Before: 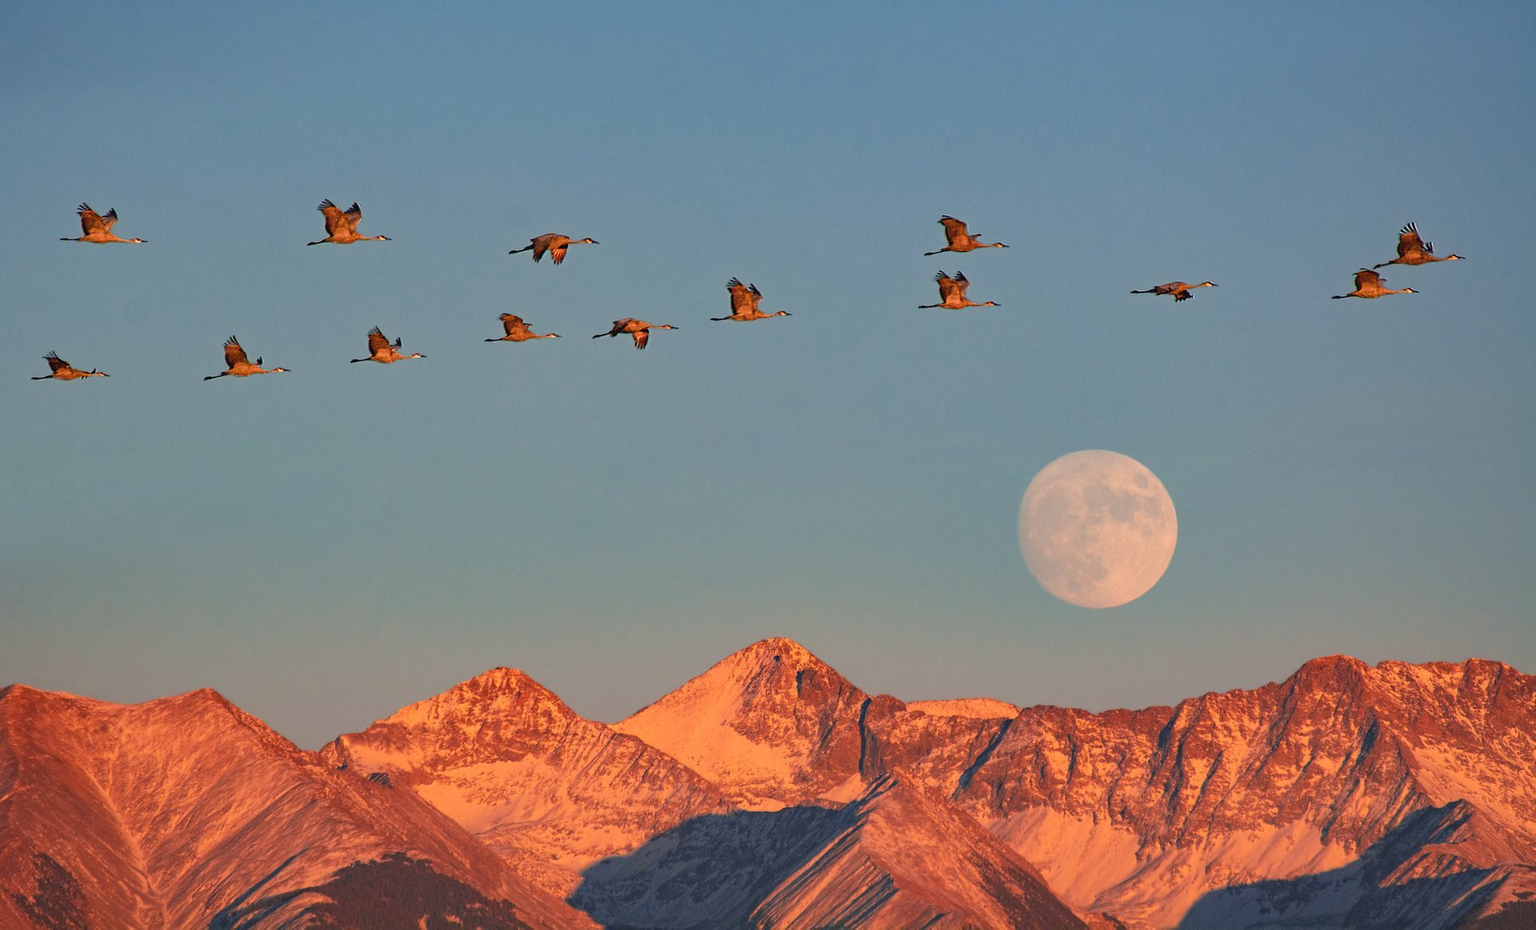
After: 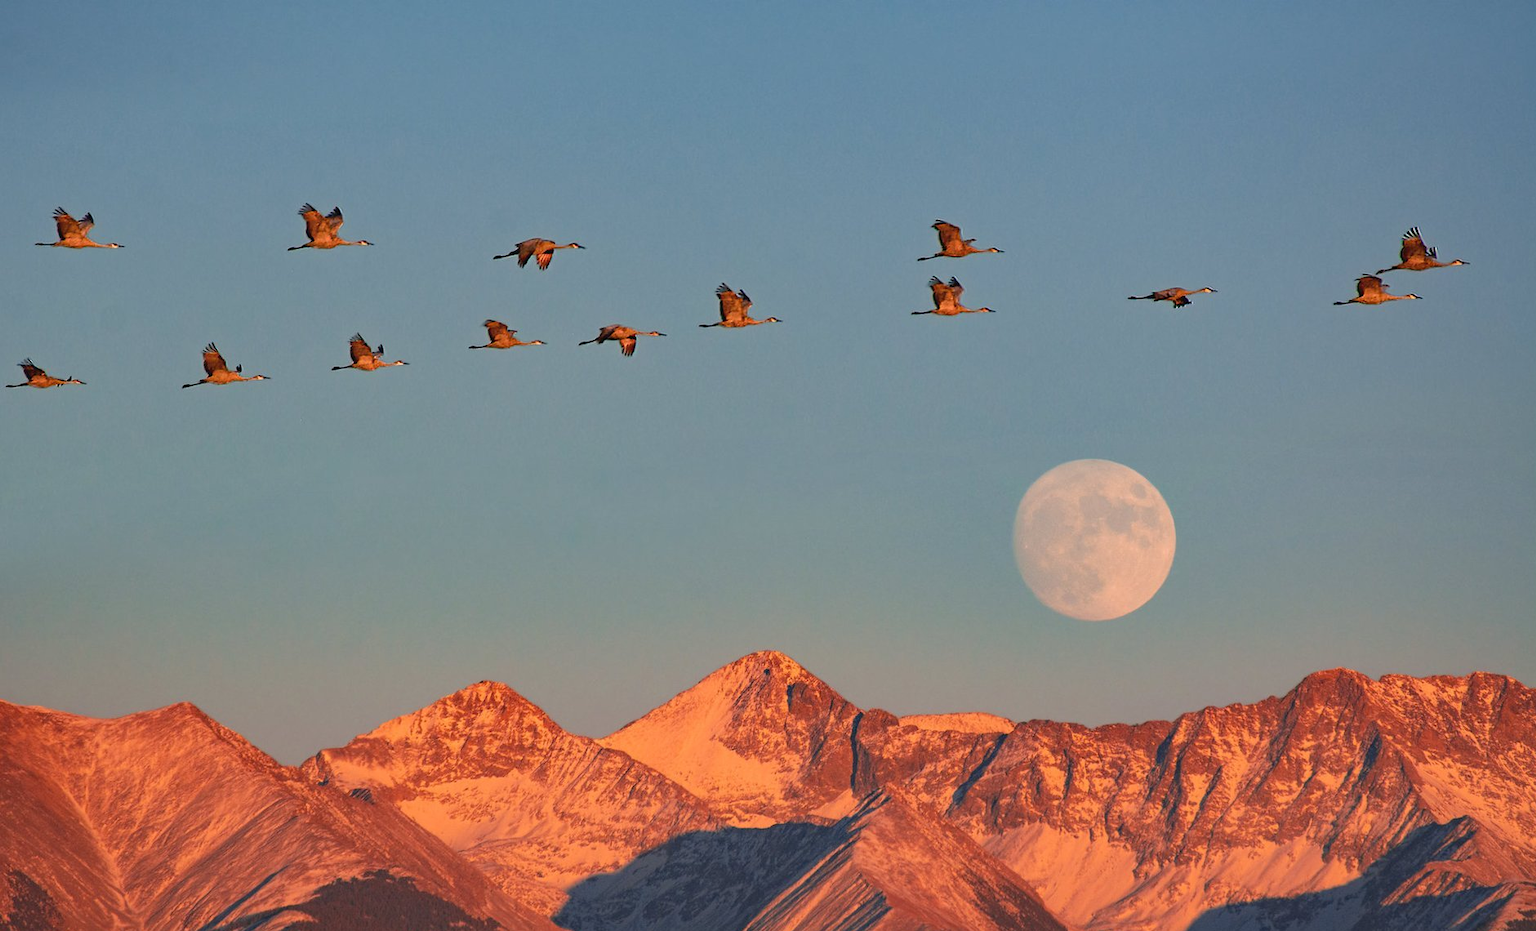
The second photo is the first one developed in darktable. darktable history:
crop: left 1.716%, right 0.269%, bottom 1.748%
